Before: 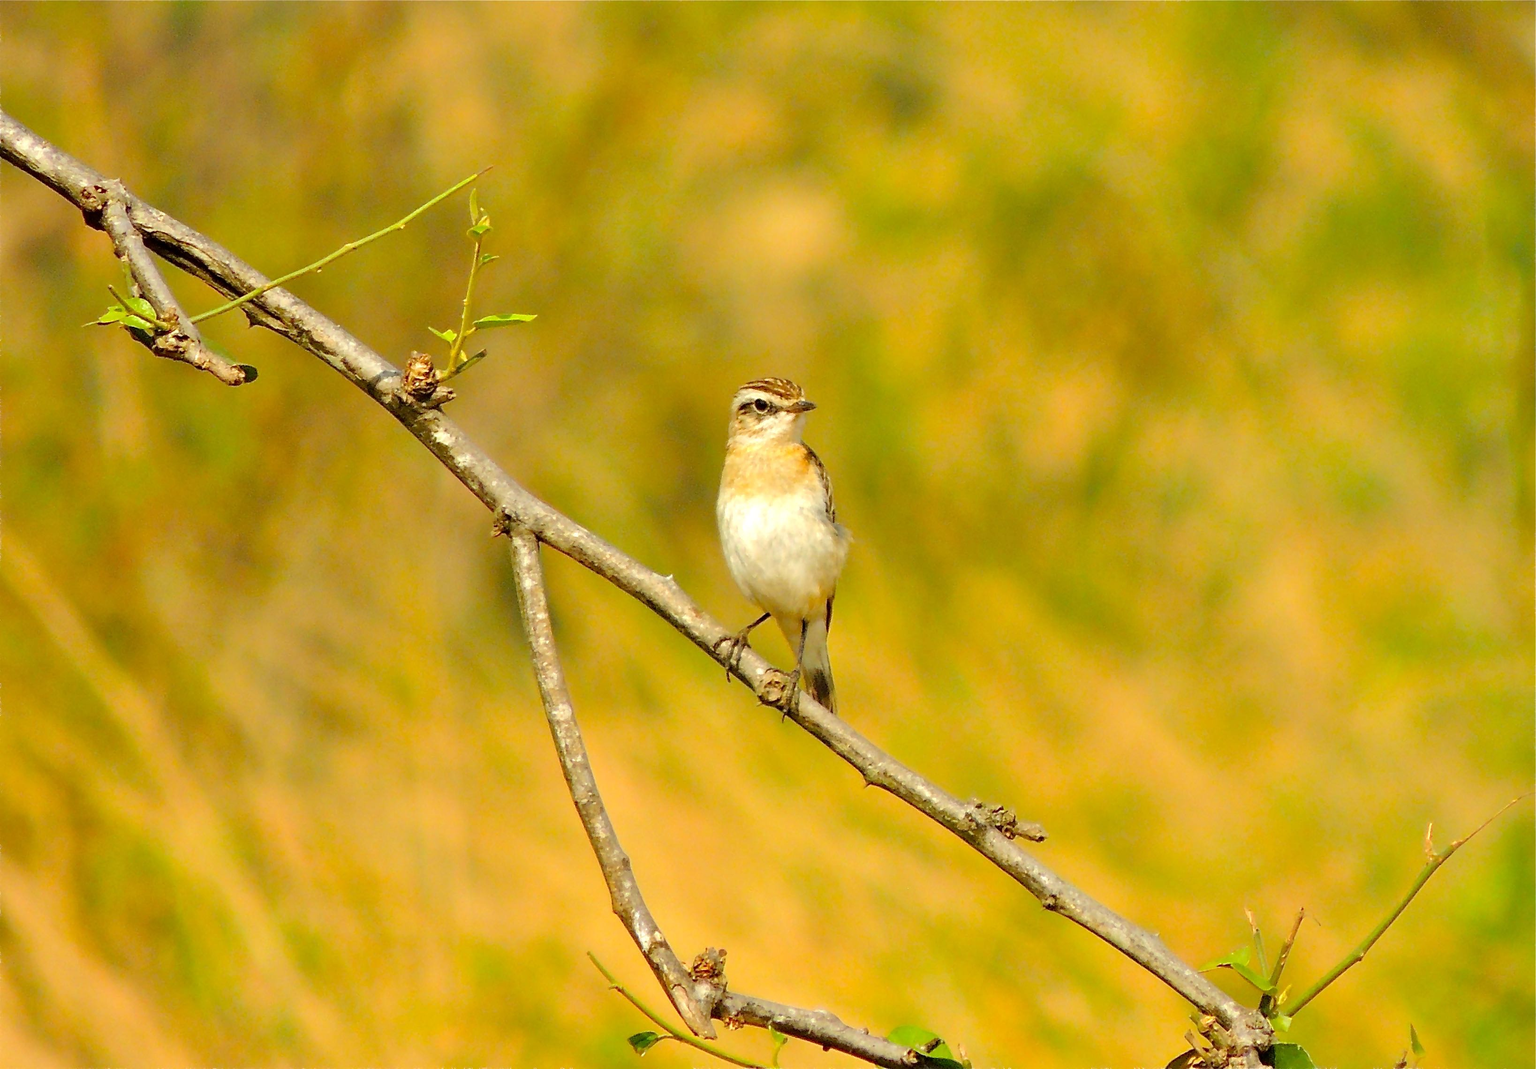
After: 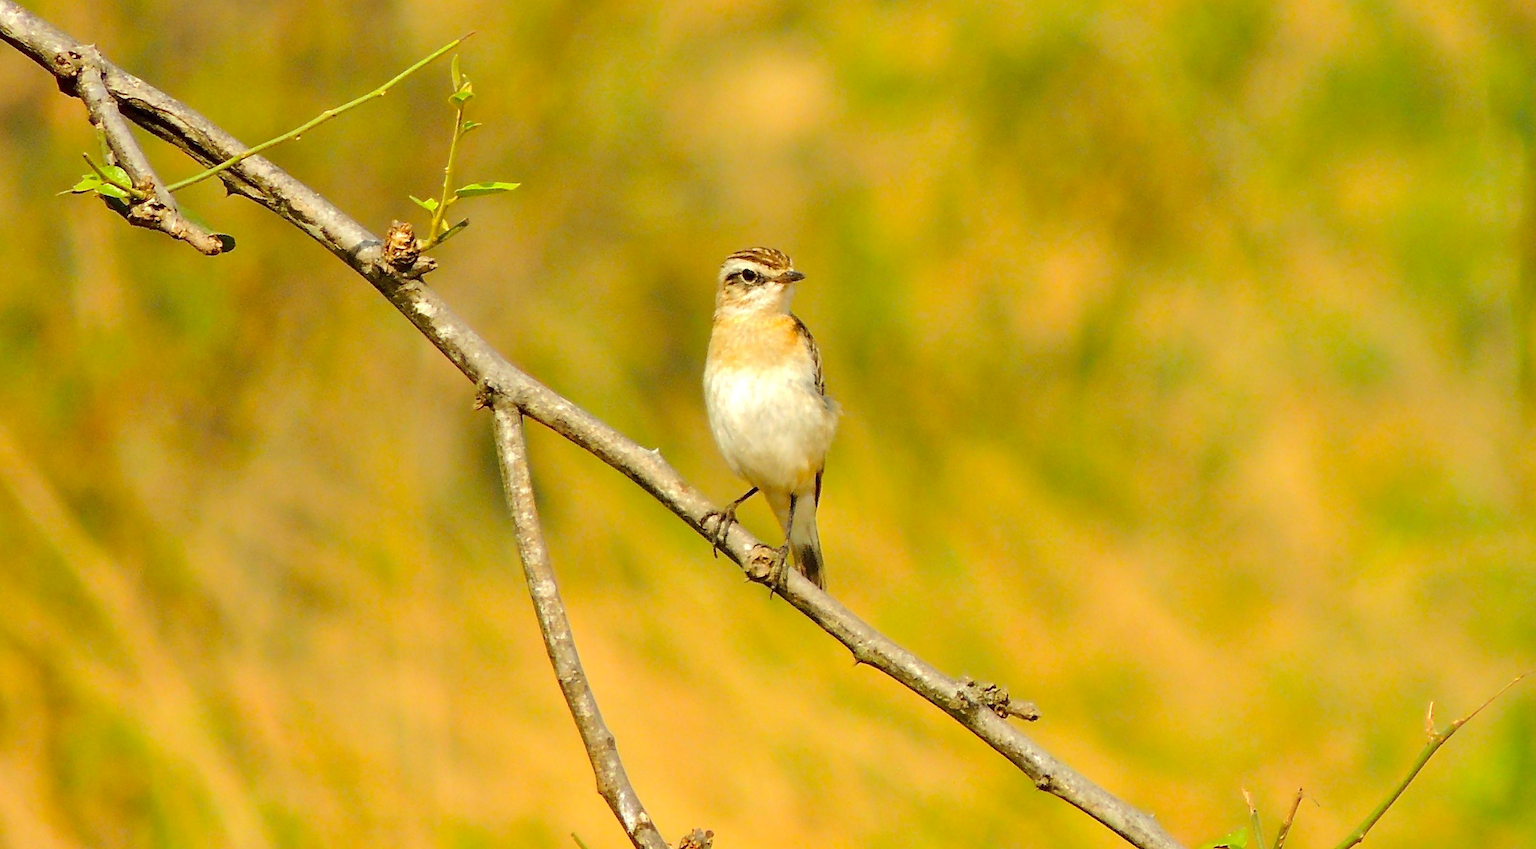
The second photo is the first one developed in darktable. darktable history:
tone curve: curves: ch0 [(0, 0) (0.003, 0.005) (0.011, 0.021) (0.025, 0.042) (0.044, 0.065) (0.069, 0.074) (0.1, 0.092) (0.136, 0.123) (0.177, 0.159) (0.224, 0.2) (0.277, 0.252) (0.335, 0.32) (0.399, 0.392) (0.468, 0.468) (0.543, 0.549) (0.623, 0.638) (0.709, 0.721) (0.801, 0.812) (0.898, 0.896) (1, 1)], color space Lab, linked channels, preserve colors none
crop and rotate: left 1.795%, top 12.711%, right 0.13%, bottom 9.429%
